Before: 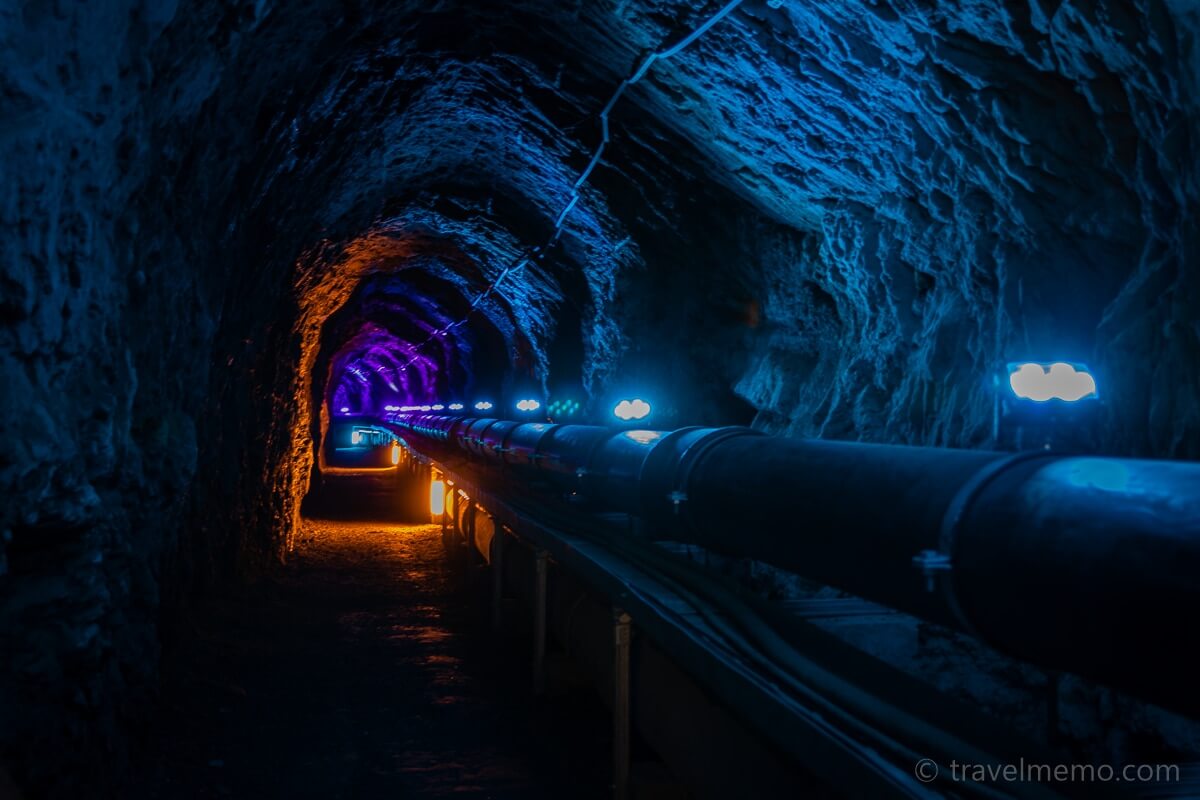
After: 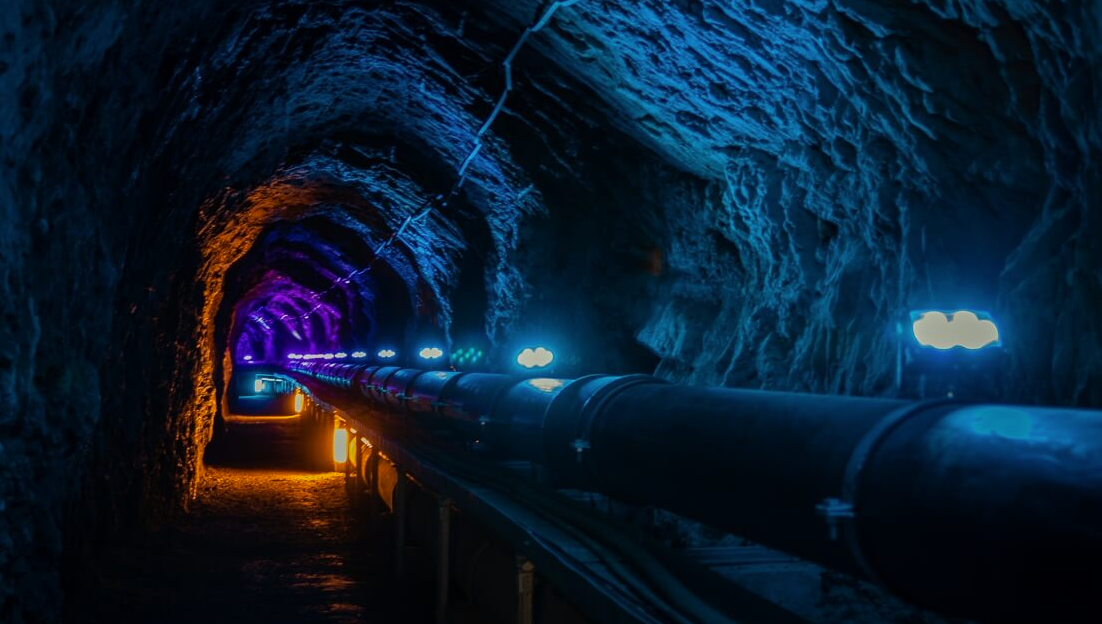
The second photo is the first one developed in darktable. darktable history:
crop: left 8.127%, top 6.615%, bottom 15.33%
color correction: highlights a* -5.88, highlights b* 10.84
